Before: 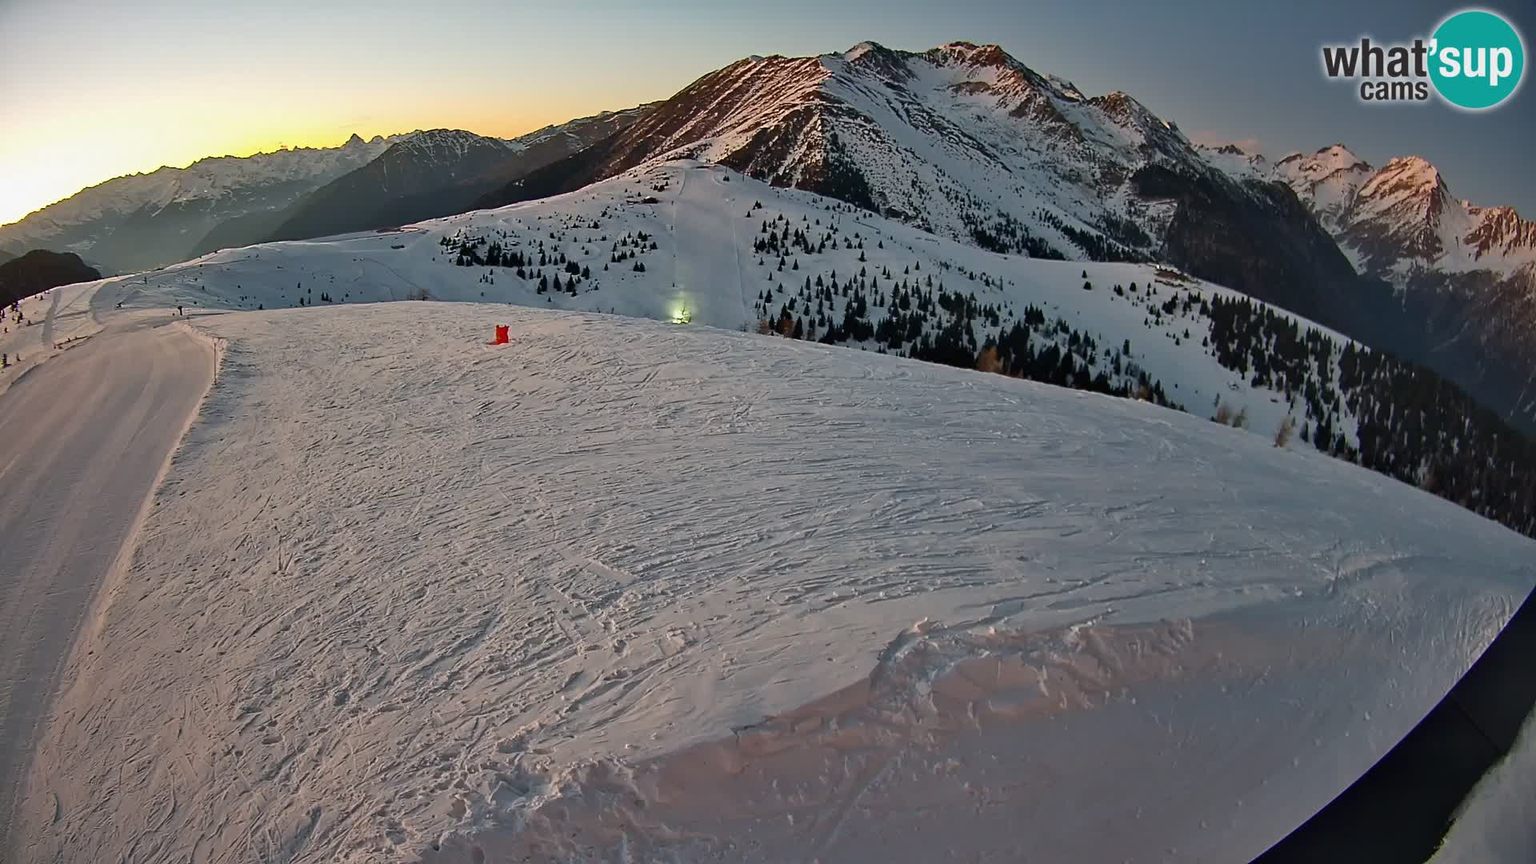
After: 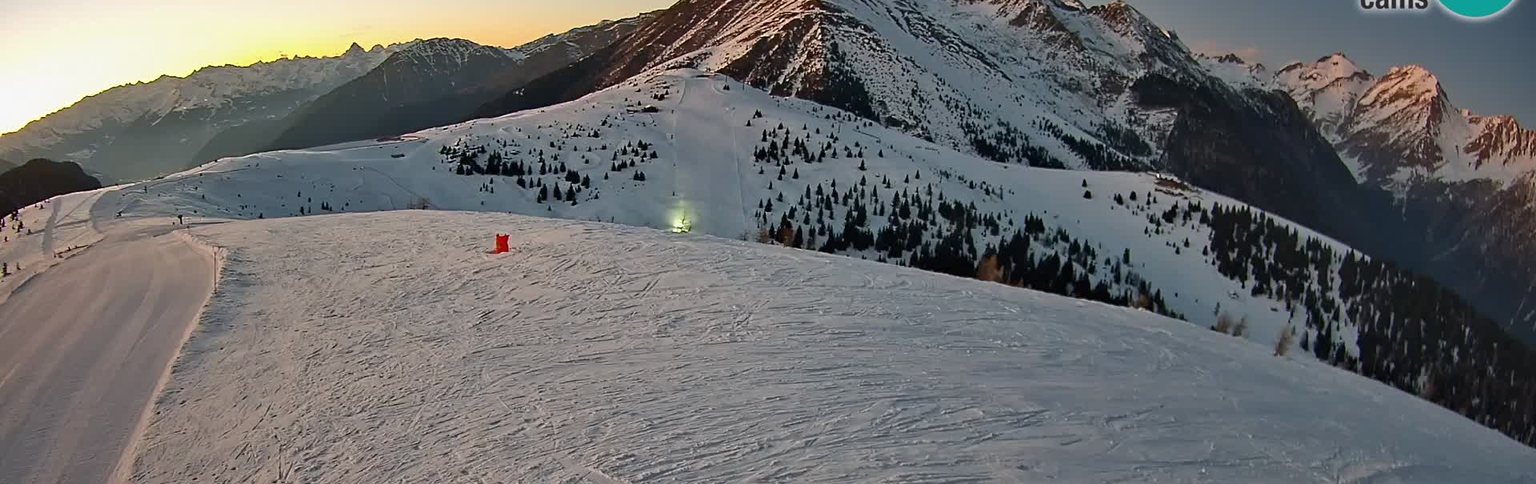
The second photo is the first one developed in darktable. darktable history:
crop and rotate: top 10.605%, bottom 33.274%
